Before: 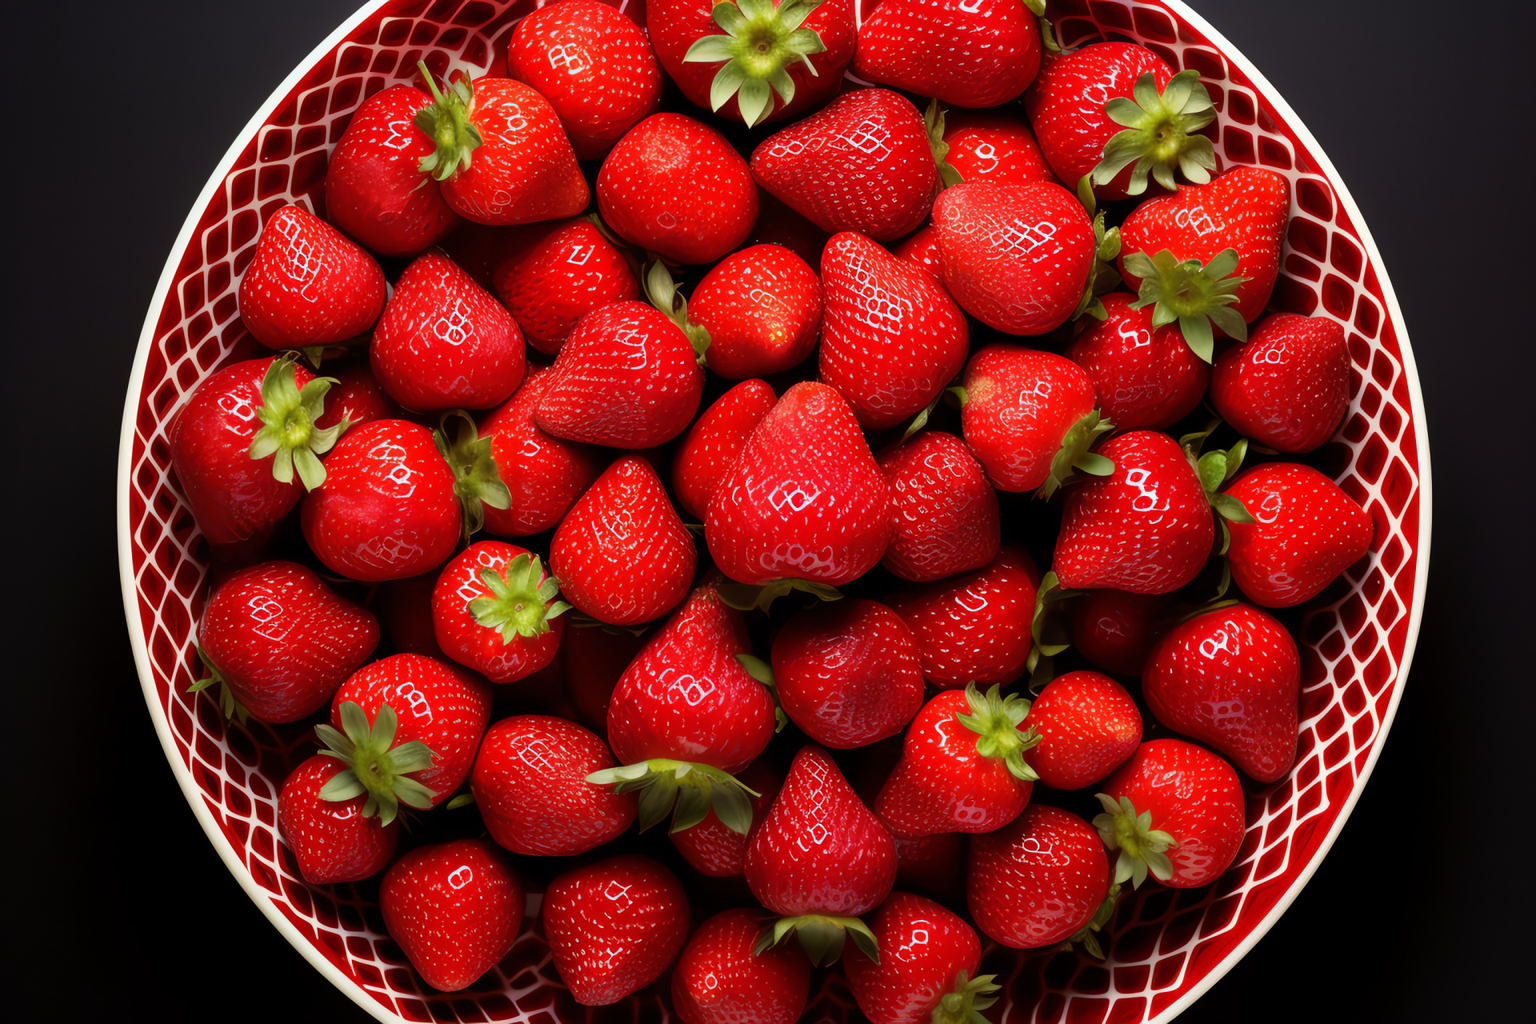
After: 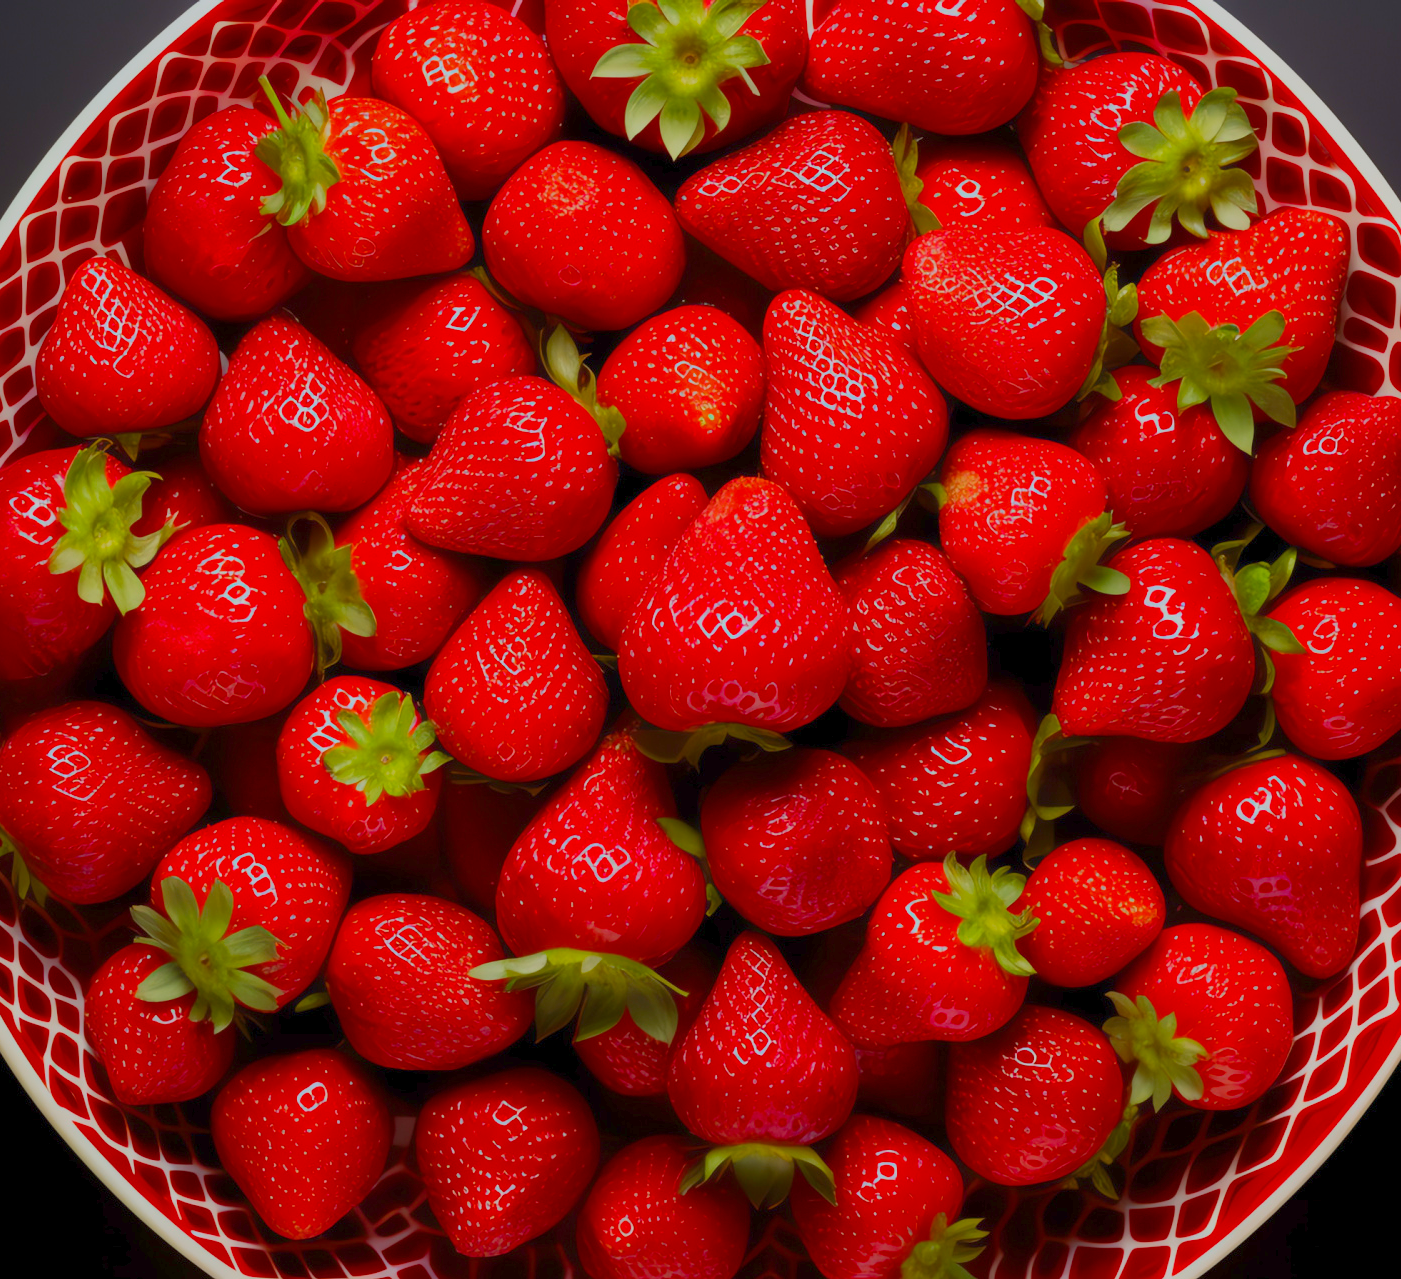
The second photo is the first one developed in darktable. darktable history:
crop: left 13.711%, right 13.302%
exposure: compensate highlight preservation false
color balance rgb: perceptual saturation grading › global saturation 31.067%, contrast -29.613%
